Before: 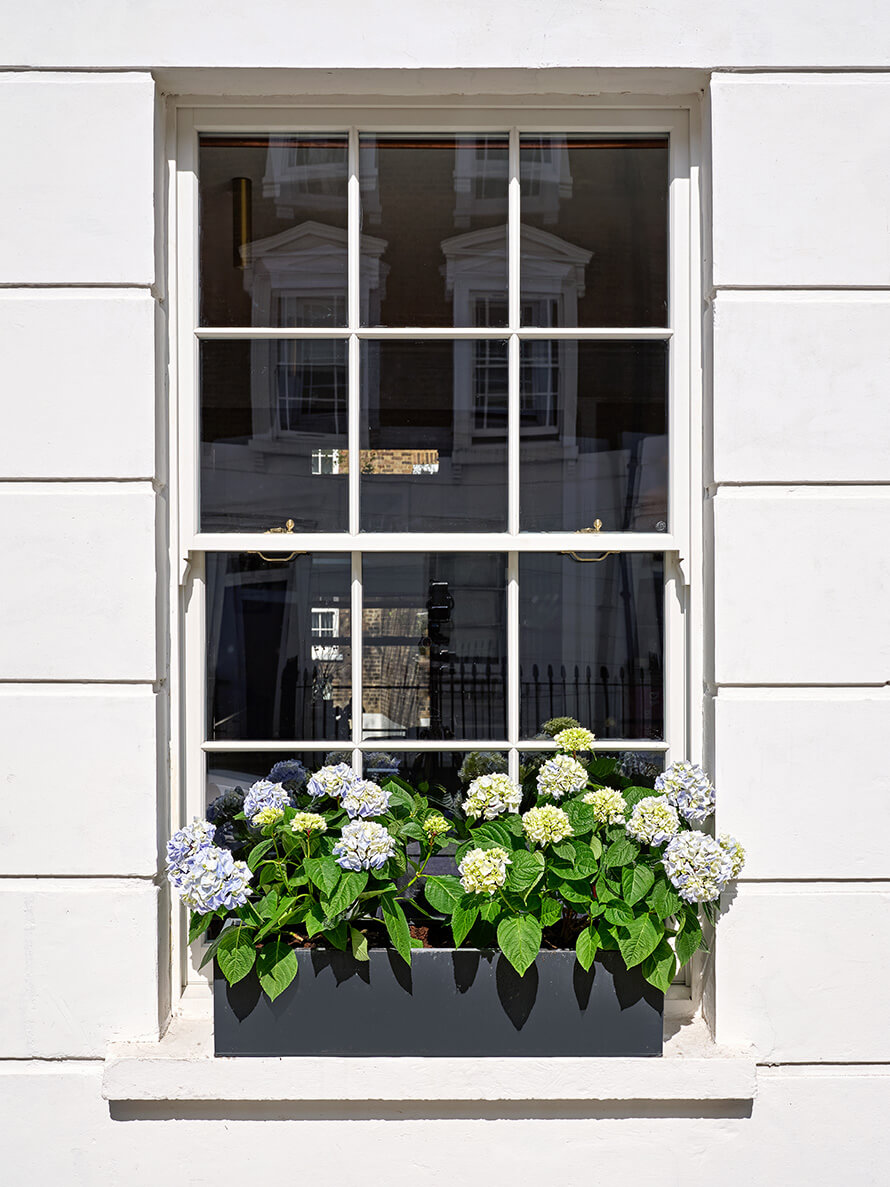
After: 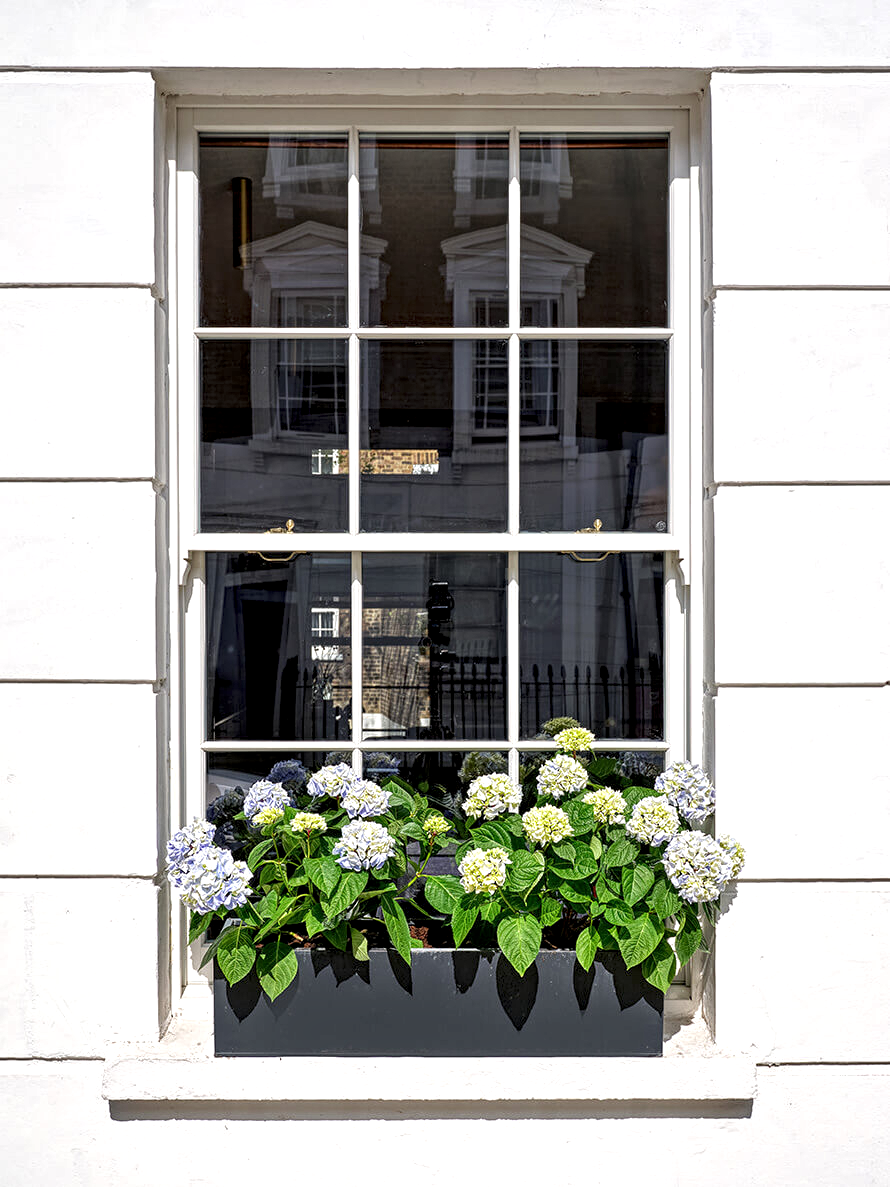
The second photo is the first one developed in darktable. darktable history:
local contrast: highlights 100%, shadows 100%, detail 200%, midtone range 0.2
exposure: black level correction 0, exposure 0.2 EV, compensate exposure bias true, compensate highlight preservation false
